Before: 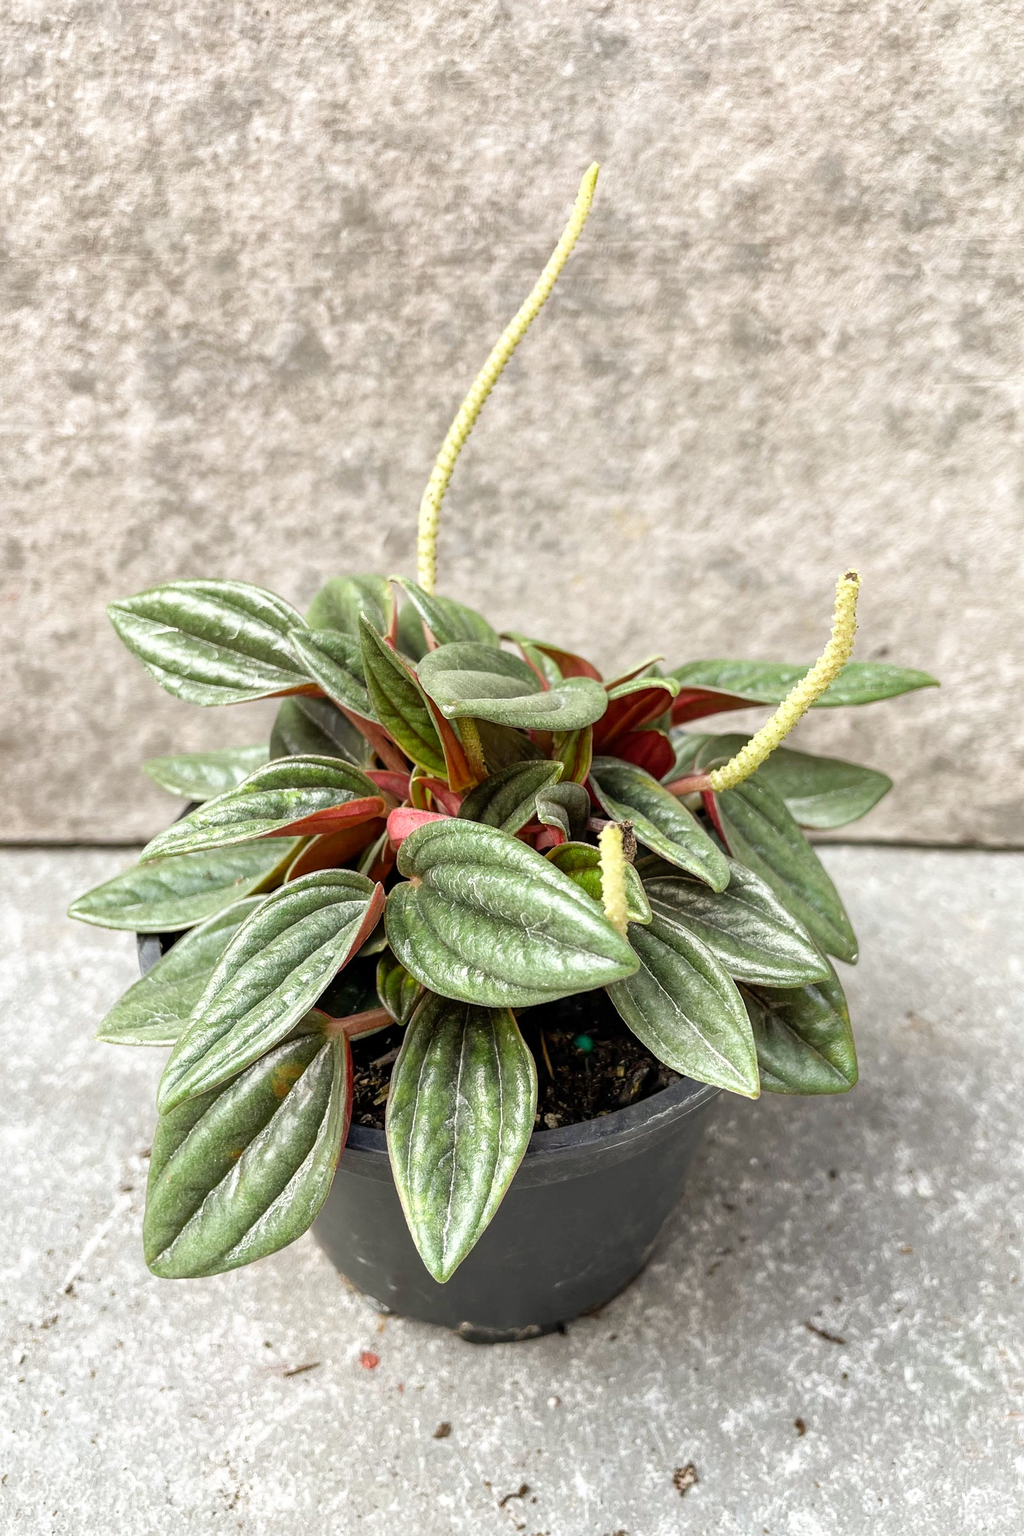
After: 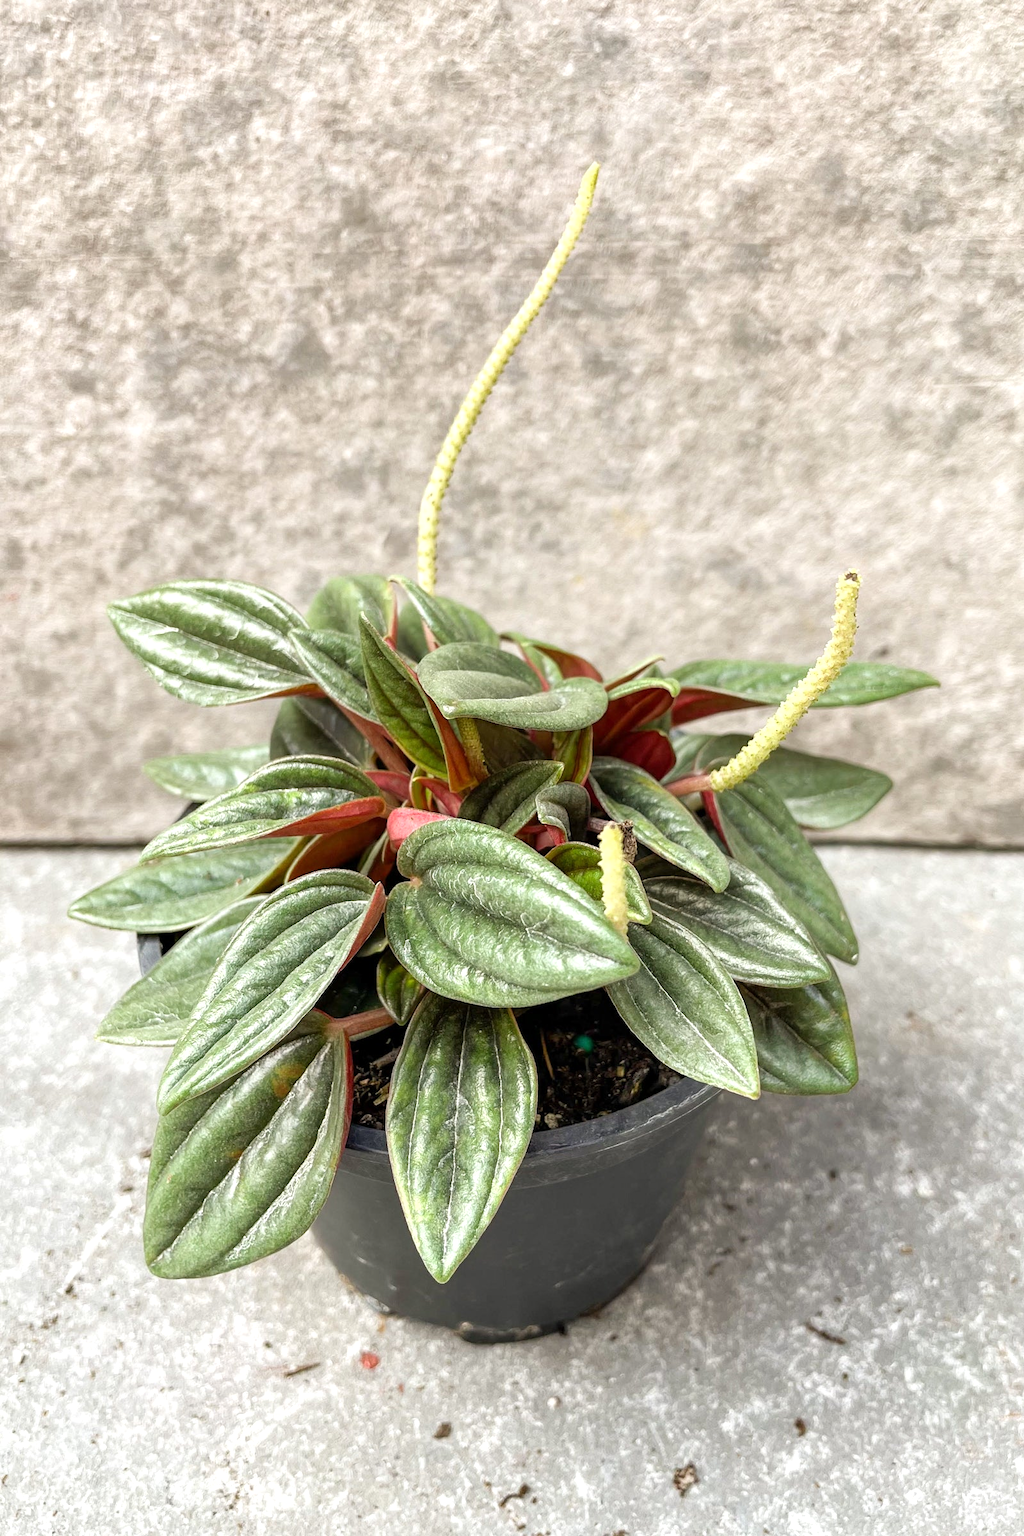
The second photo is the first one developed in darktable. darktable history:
exposure: exposure 0.124 EV, compensate highlight preservation false
